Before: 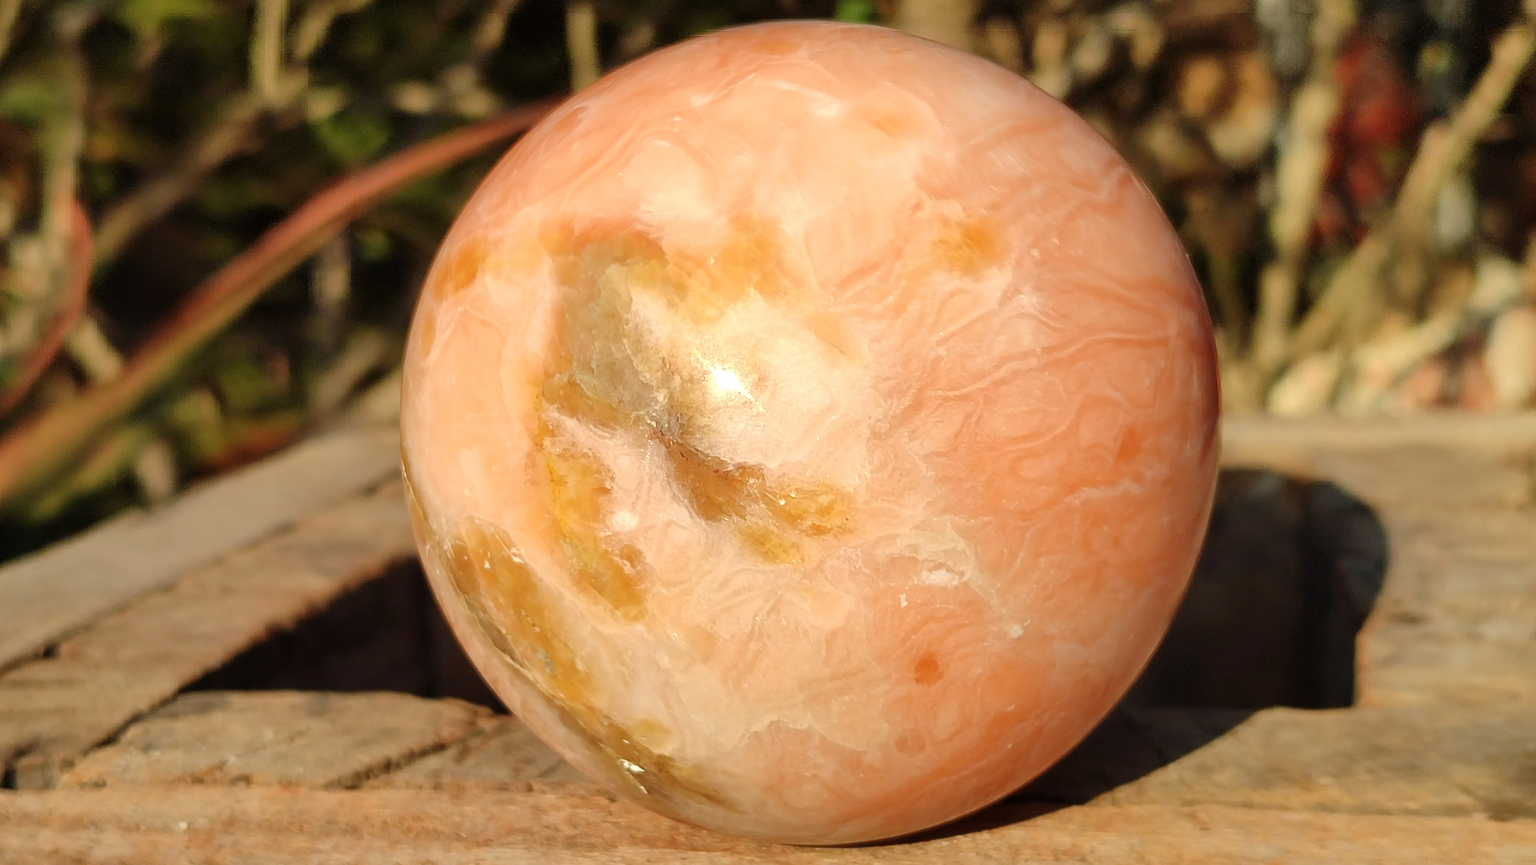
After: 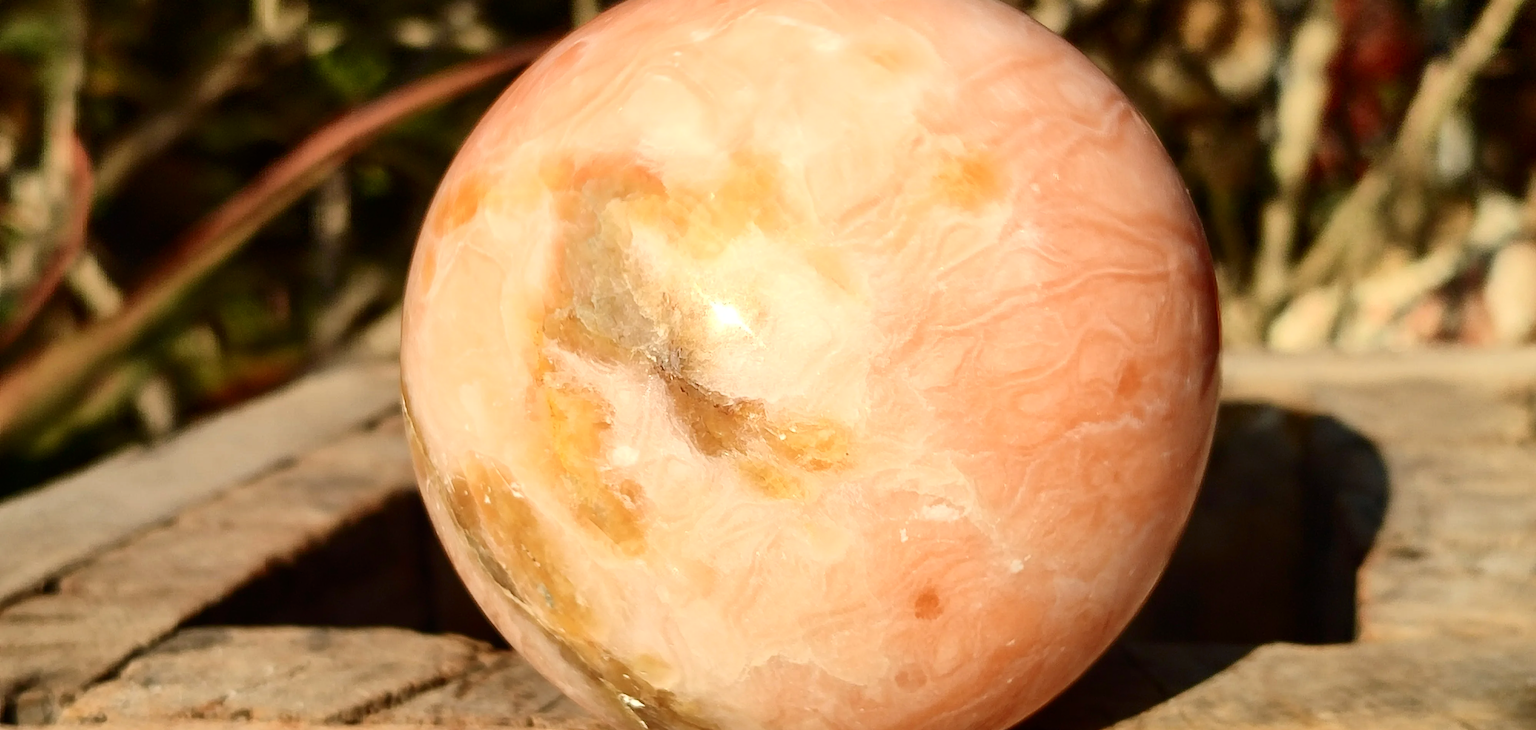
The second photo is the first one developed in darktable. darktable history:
contrast brightness saturation: contrast 0.272
crop: top 7.585%, bottom 7.475%
